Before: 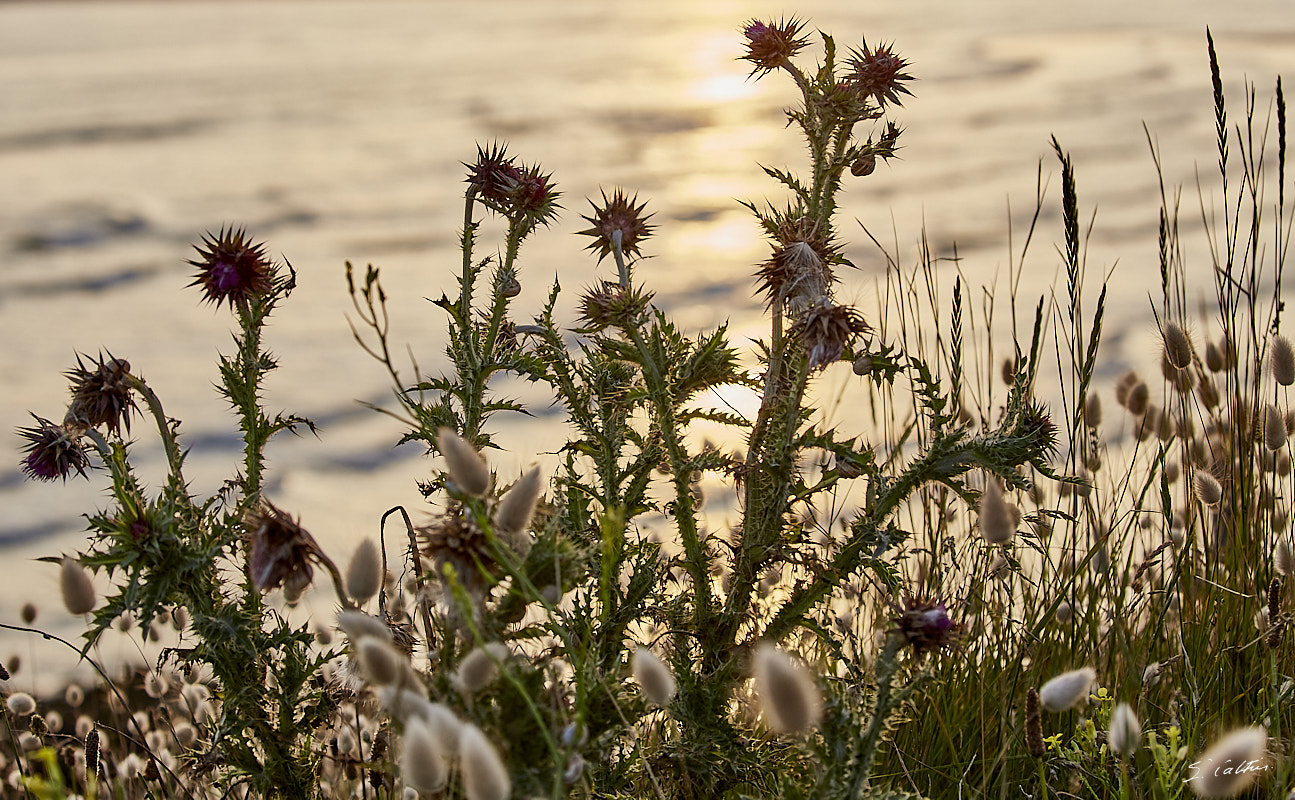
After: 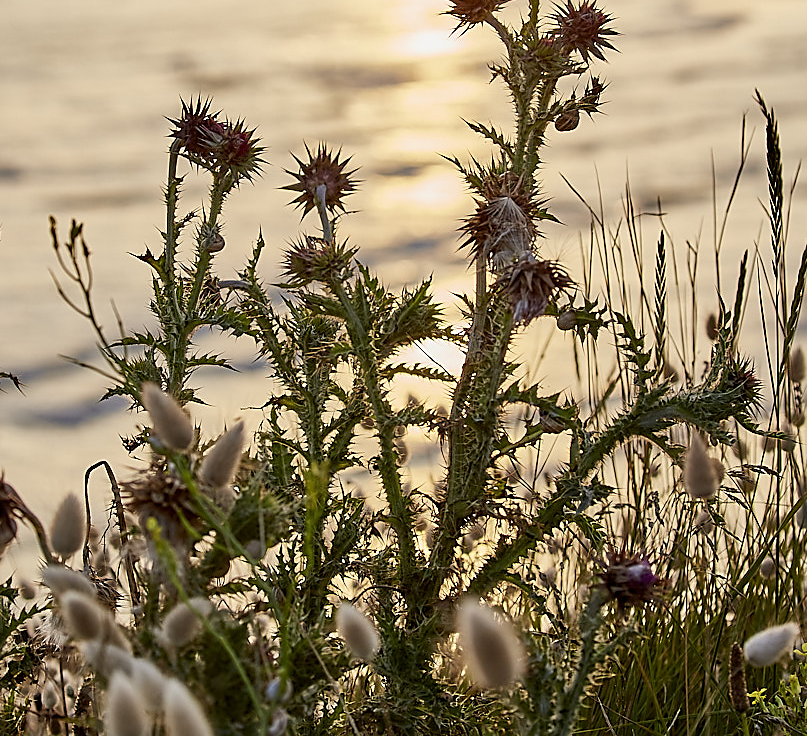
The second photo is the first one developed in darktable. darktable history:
crop and rotate: left 22.918%, top 5.629%, right 14.711%, bottom 2.247%
sharpen: radius 1.864, amount 0.398, threshold 1.271
